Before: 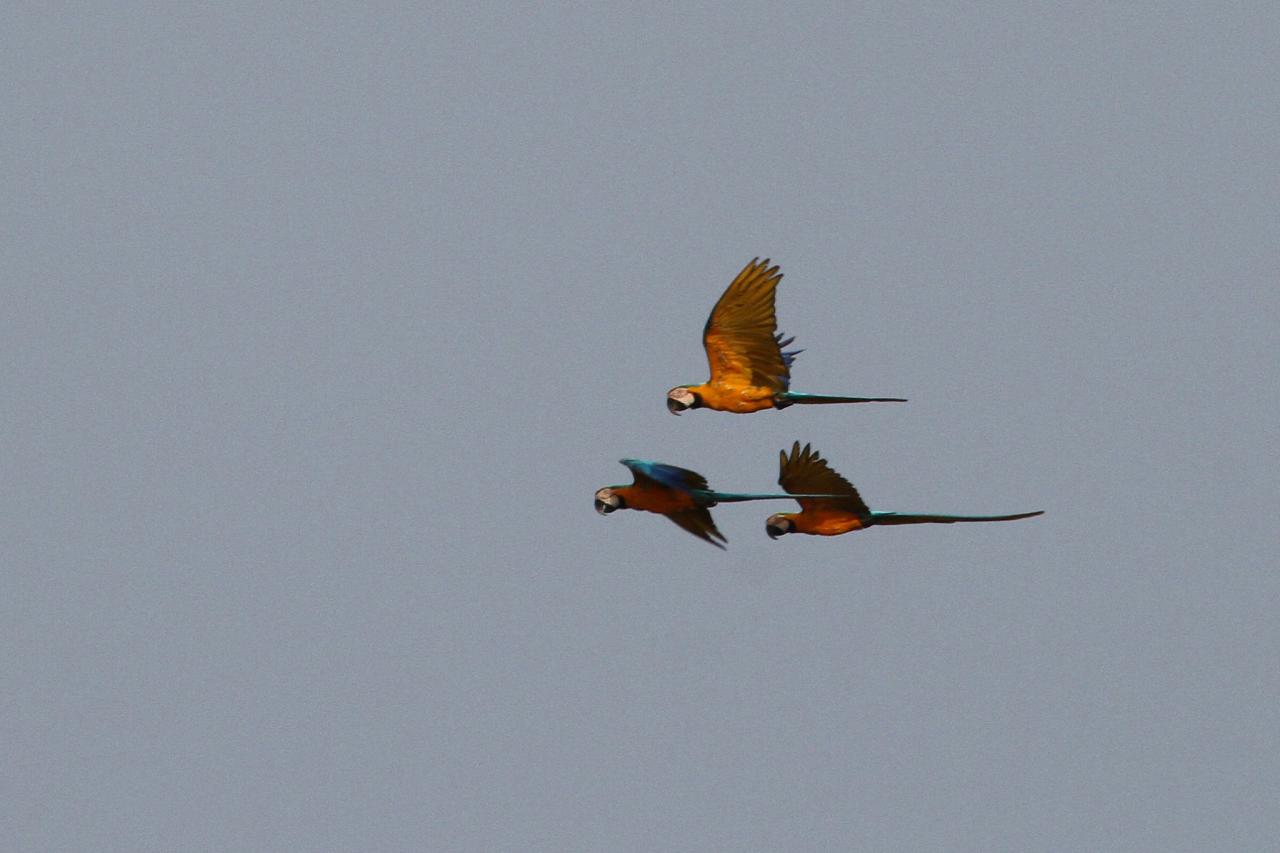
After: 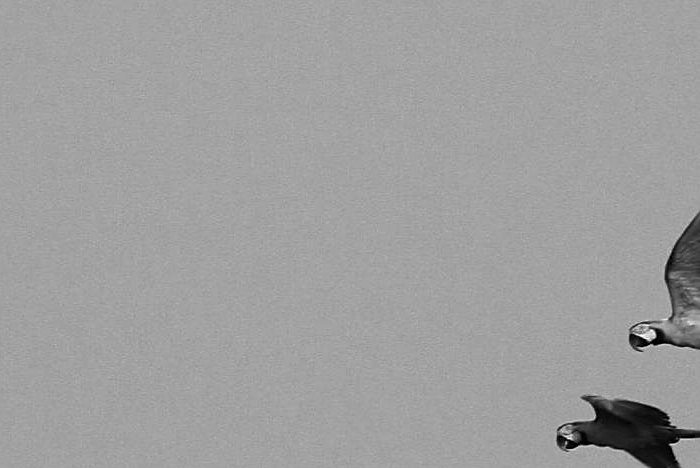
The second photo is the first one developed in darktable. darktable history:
tone equalizer: -8 EV -0.417 EV, -7 EV -0.389 EV, -6 EV -0.333 EV, -5 EV -0.222 EV, -3 EV 0.222 EV, -2 EV 0.333 EV, -1 EV 0.389 EV, +0 EV 0.417 EV, edges refinement/feathering 500, mask exposure compensation -1.57 EV, preserve details no
monochrome: a 32, b 64, size 2.3, highlights 1
sharpen: on, module defaults
crop and rotate: left 3.047%, top 7.509%, right 42.236%, bottom 37.598%
